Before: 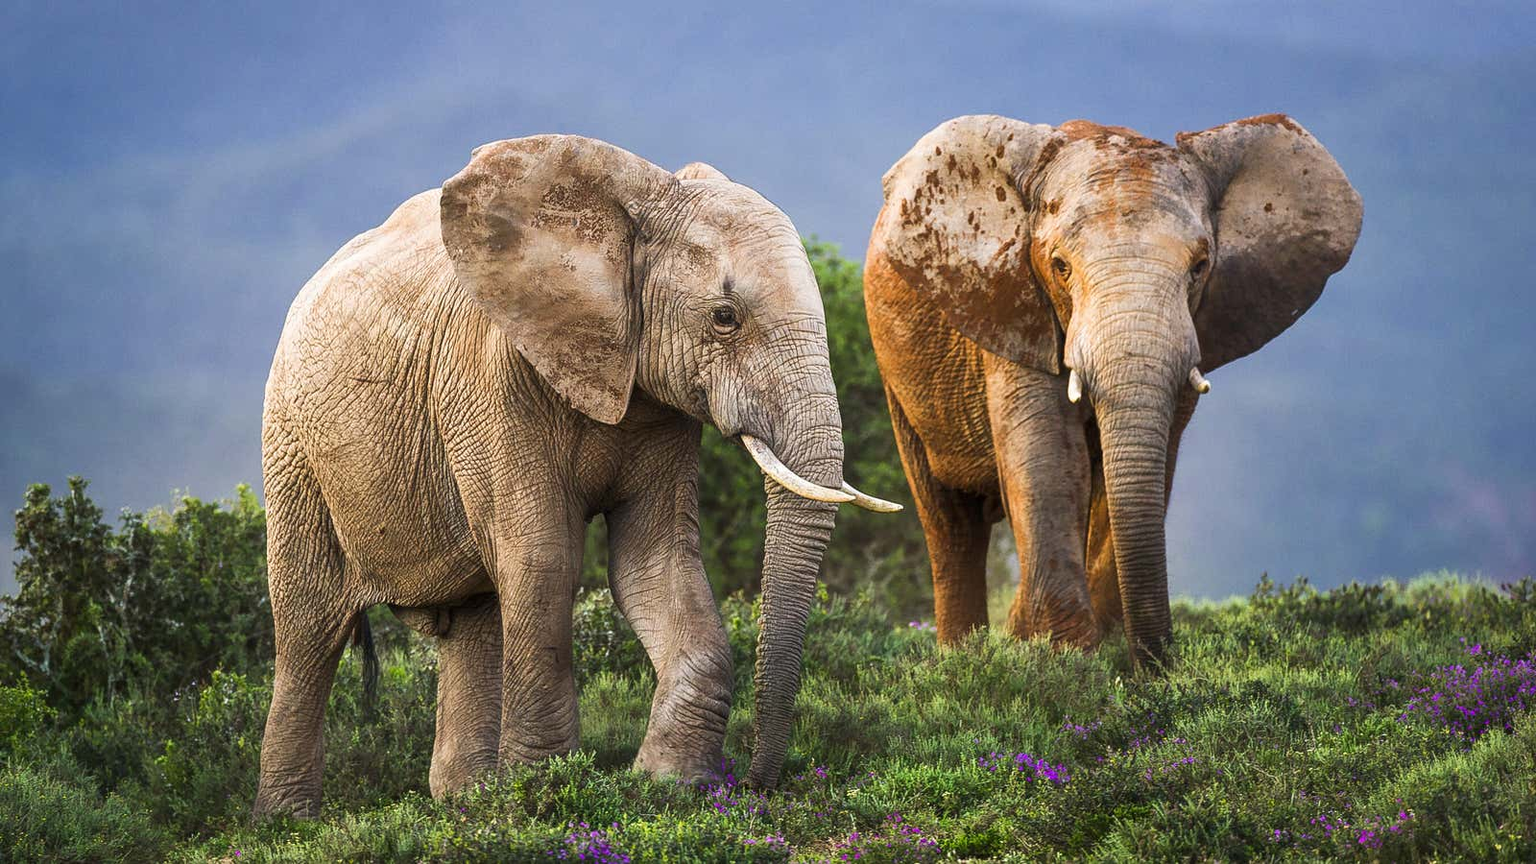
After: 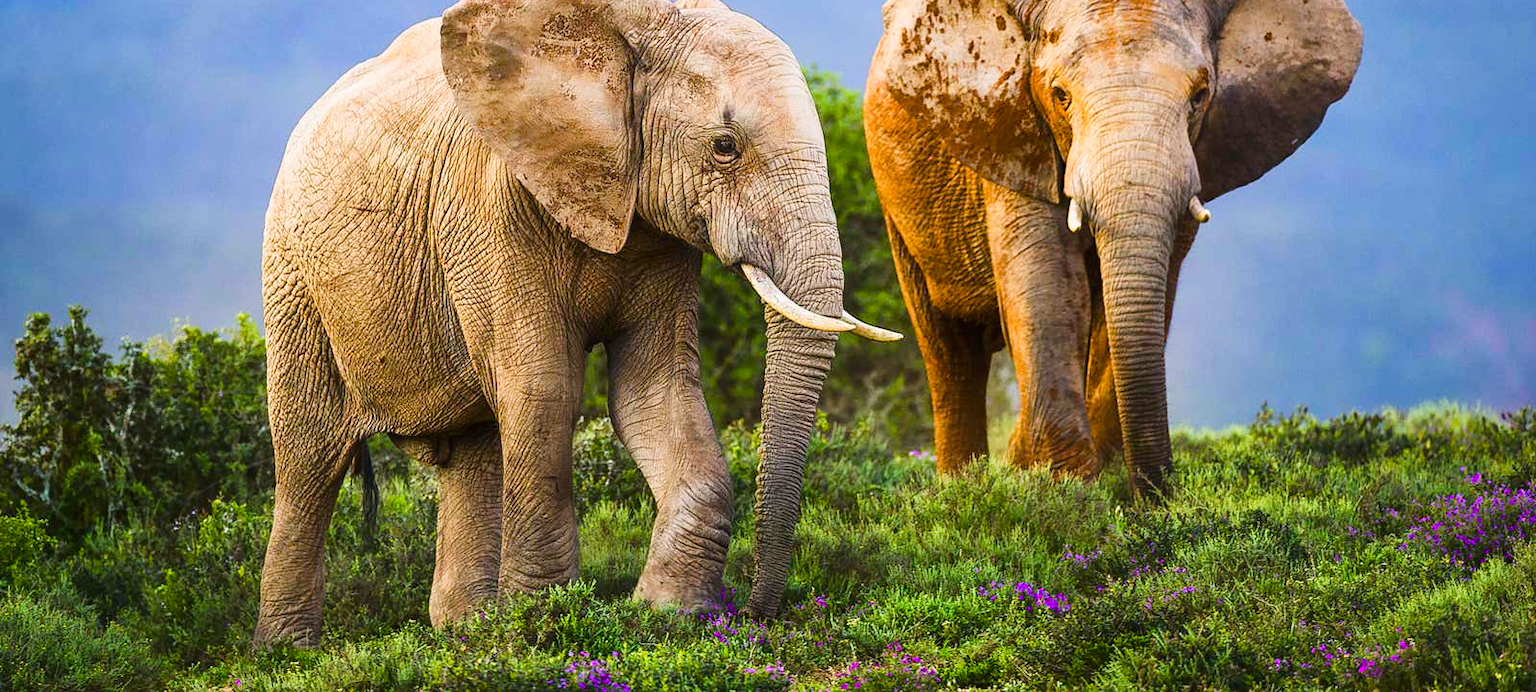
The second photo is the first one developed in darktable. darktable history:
crop and rotate: top 19.872%
tone curve: curves: ch0 [(0, 0) (0.003, 0.015) (0.011, 0.019) (0.025, 0.026) (0.044, 0.041) (0.069, 0.057) (0.1, 0.085) (0.136, 0.116) (0.177, 0.158) (0.224, 0.215) (0.277, 0.286) (0.335, 0.367) (0.399, 0.452) (0.468, 0.534) (0.543, 0.612) (0.623, 0.698) (0.709, 0.775) (0.801, 0.858) (0.898, 0.928) (1, 1)], color space Lab, linked channels, preserve colors none
color balance rgb: perceptual saturation grading › global saturation 0.386%, perceptual saturation grading › highlights -15.119%, perceptual saturation grading › shadows 25.992%, perceptual brilliance grading › global brilliance 1.941%, perceptual brilliance grading › highlights -3.822%, global vibrance 50.539%
